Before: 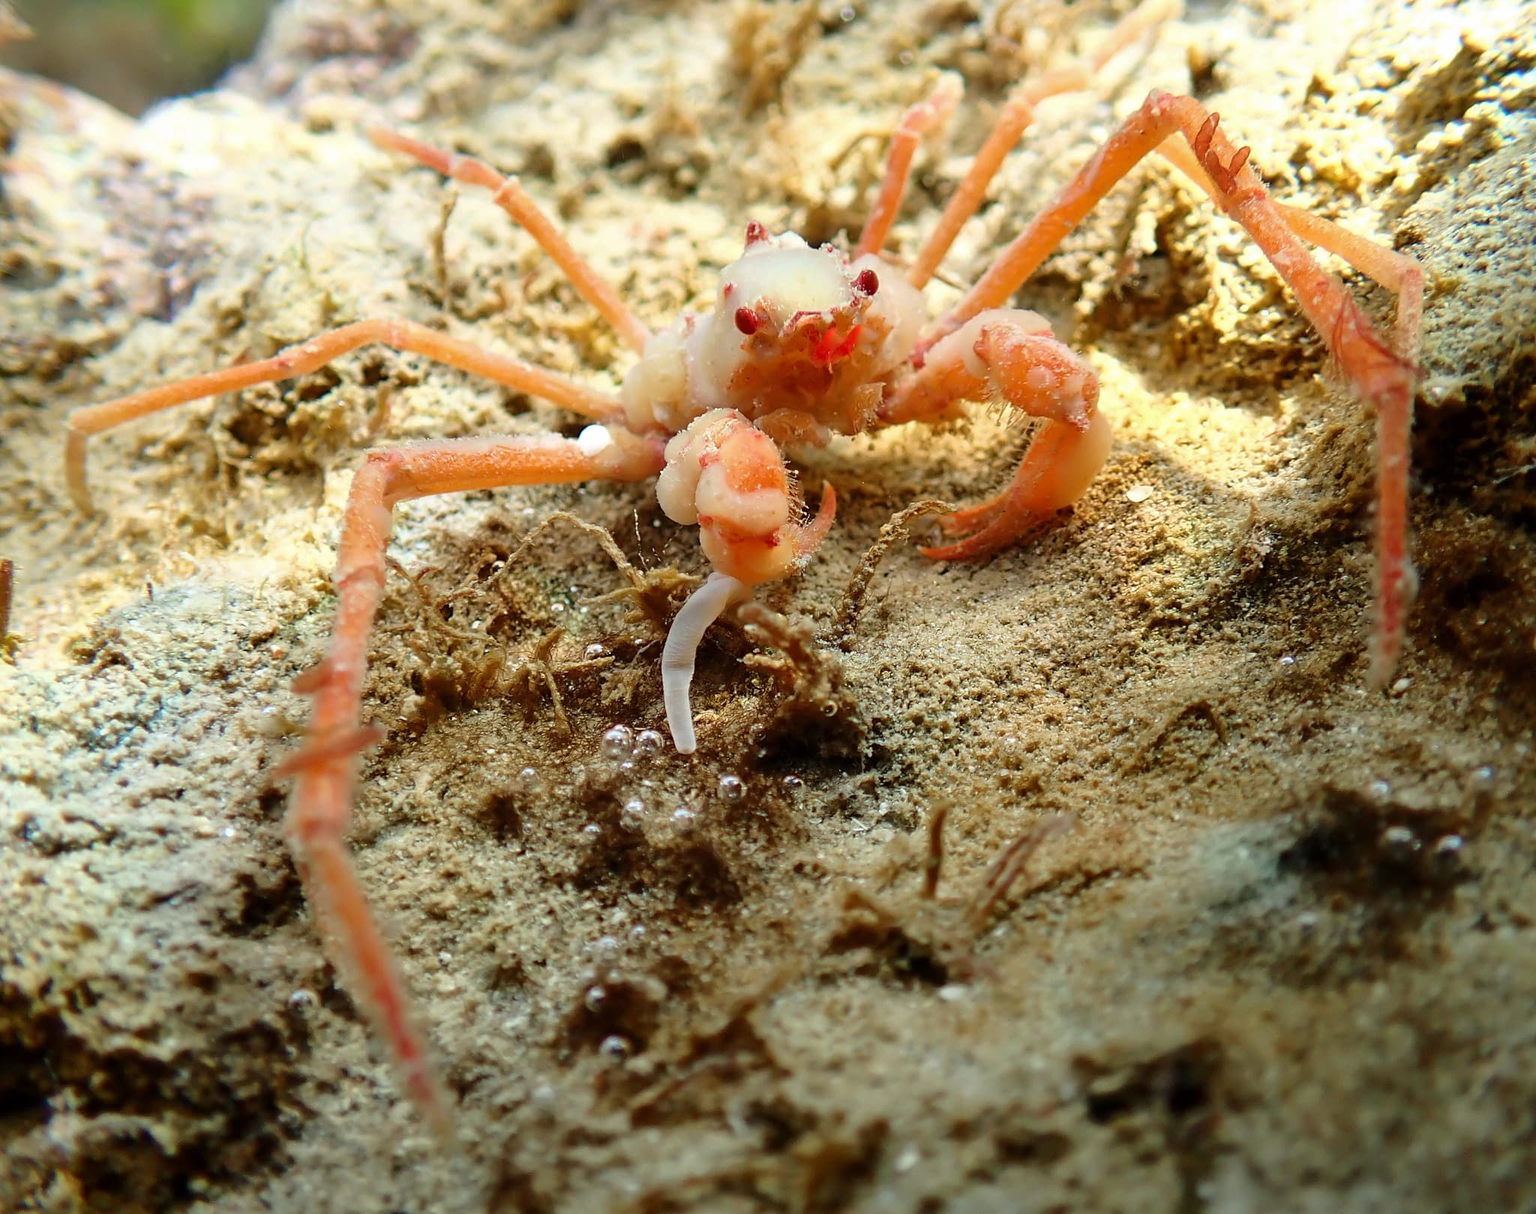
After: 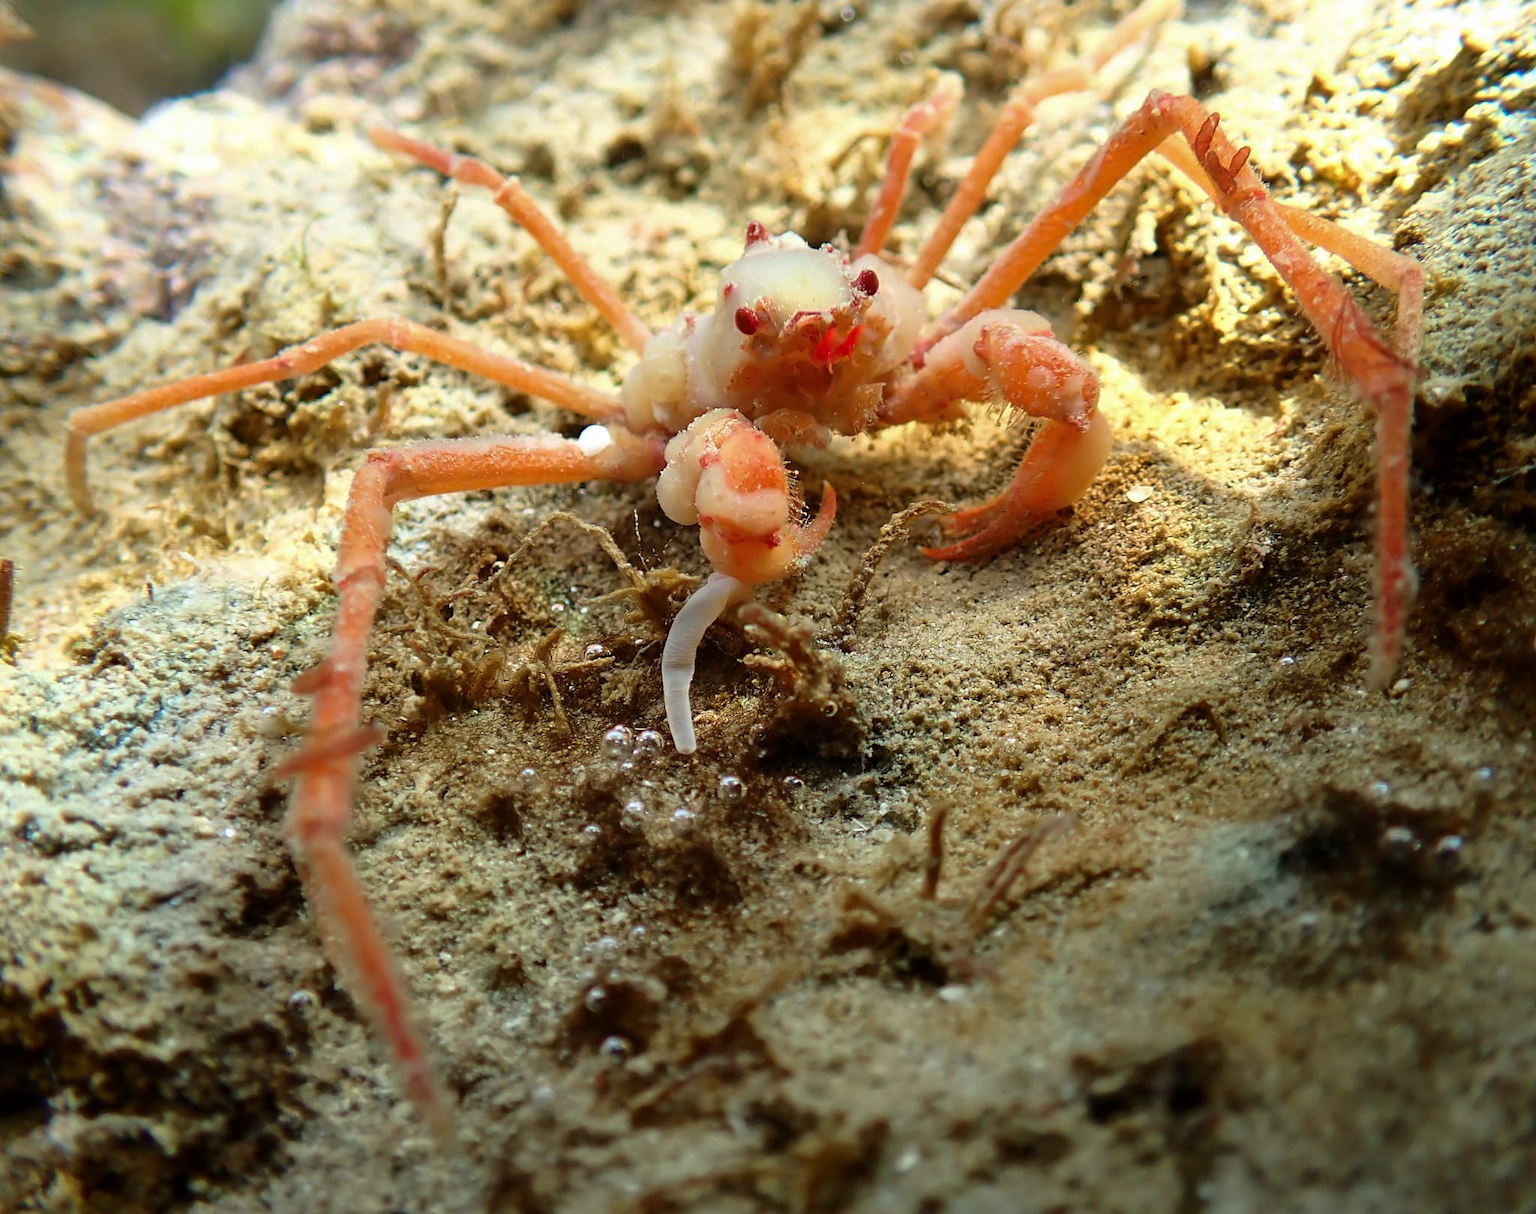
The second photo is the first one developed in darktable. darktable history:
tone curve: curves: ch0 [(0, 0) (0.8, 0.757) (1, 1)], preserve colors none
